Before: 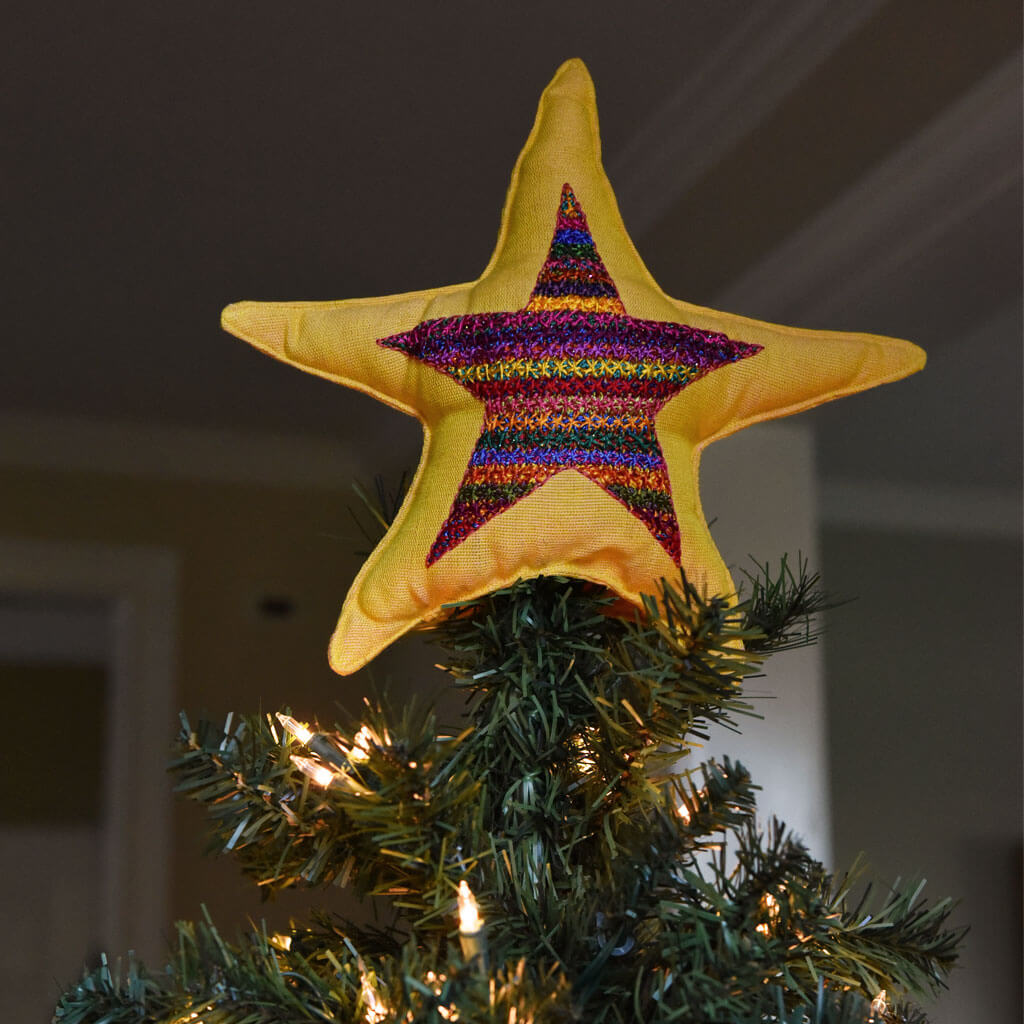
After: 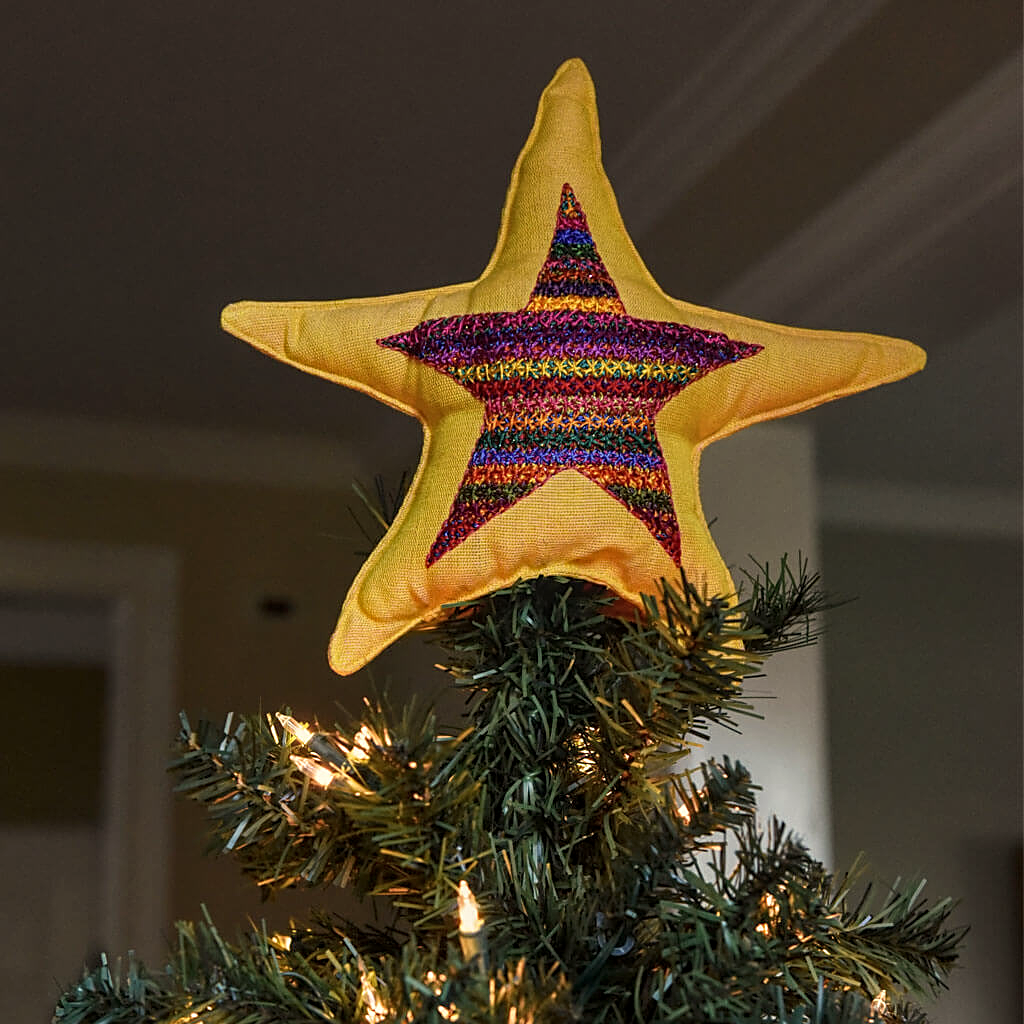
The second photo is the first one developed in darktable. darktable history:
sharpen: on, module defaults
white balance: red 1.029, blue 0.92
local contrast: on, module defaults
